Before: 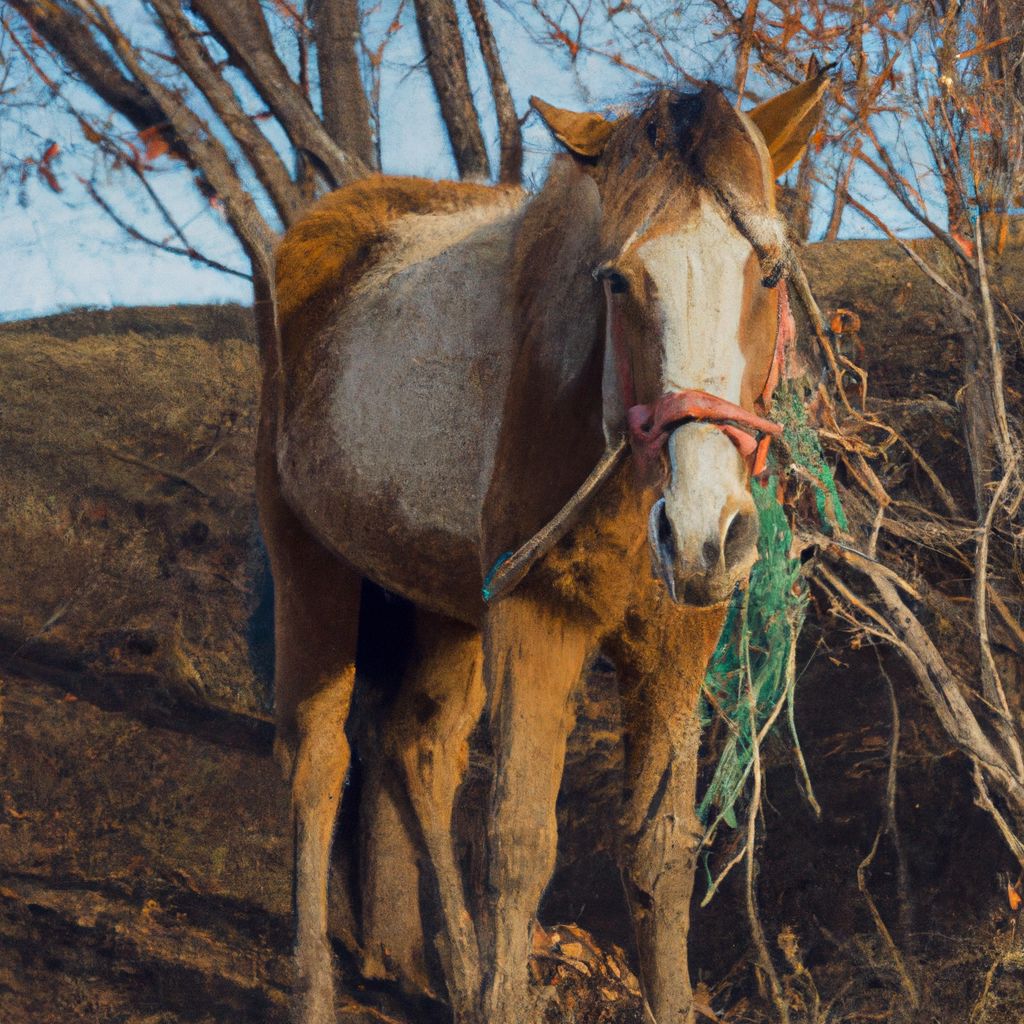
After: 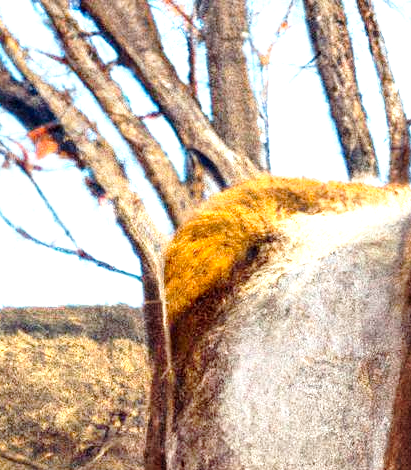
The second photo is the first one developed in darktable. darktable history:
crop and rotate: left 10.914%, top 0.081%, right 48.909%, bottom 53.957%
local contrast: highlights 60%, shadows 60%, detail 160%
exposure: black level correction 0, exposure 1.39 EV, compensate highlight preservation false
contrast brightness saturation: contrast 0.04, saturation 0.159
base curve: curves: ch0 [(0, 0) (0.028, 0.03) (0.121, 0.232) (0.46, 0.748) (0.859, 0.968) (1, 1)], preserve colors none
